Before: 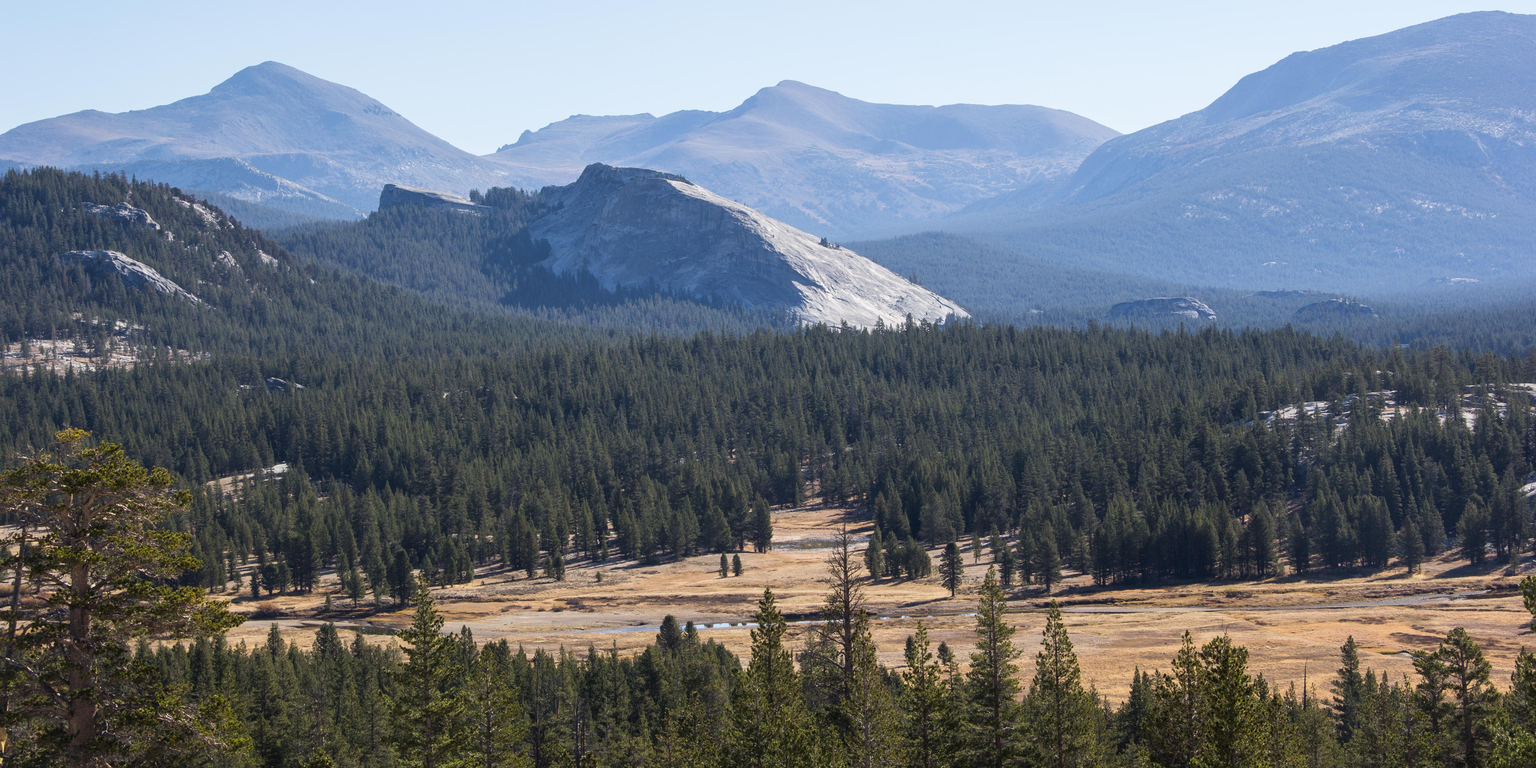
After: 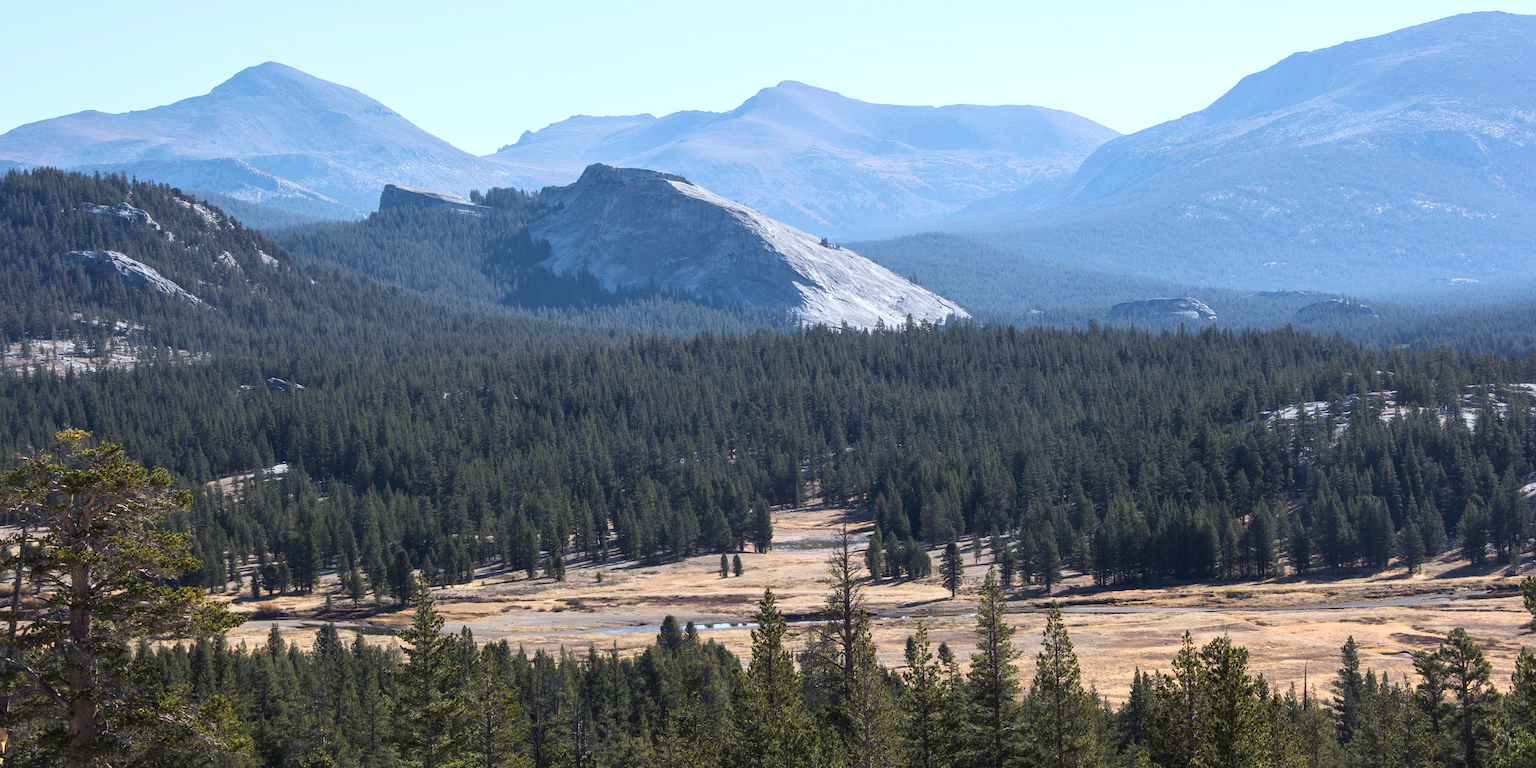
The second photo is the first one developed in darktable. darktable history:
color zones: curves: ch0 [(0.018, 0.548) (0.197, 0.654) (0.425, 0.447) (0.605, 0.658) (0.732, 0.579)]; ch1 [(0.105, 0.531) (0.224, 0.531) (0.386, 0.39) (0.618, 0.456) (0.732, 0.456) (0.956, 0.421)]; ch2 [(0.039, 0.583) (0.215, 0.465) (0.399, 0.544) (0.465, 0.548) (0.614, 0.447) (0.724, 0.43) (0.882, 0.623) (0.956, 0.632)]
white balance: red 0.954, blue 1.079
